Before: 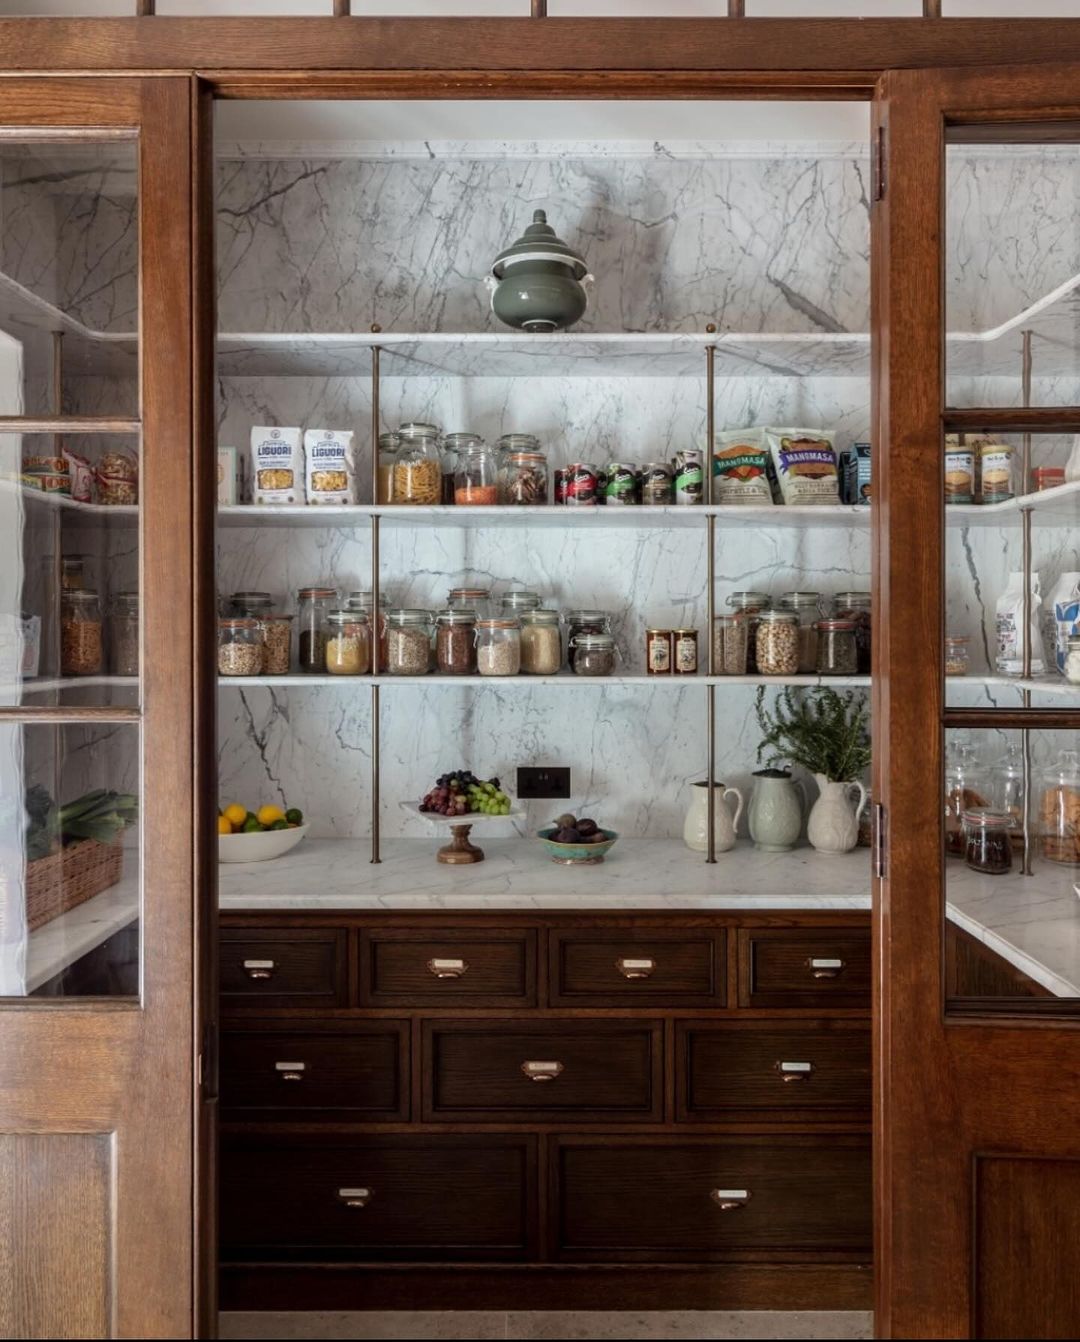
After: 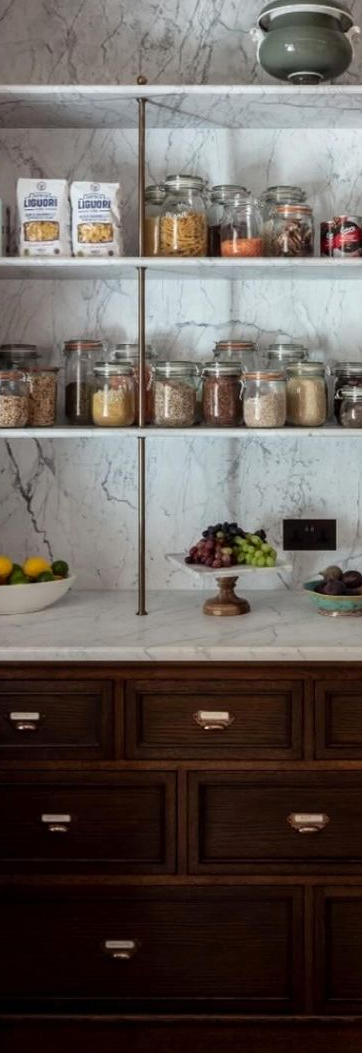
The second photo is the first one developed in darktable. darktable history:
crop and rotate: left 21.77%, top 18.528%, right 44.676%, bottom 2.997%
contrast brightness saturation: contrast 0.08, saturation 0.02
